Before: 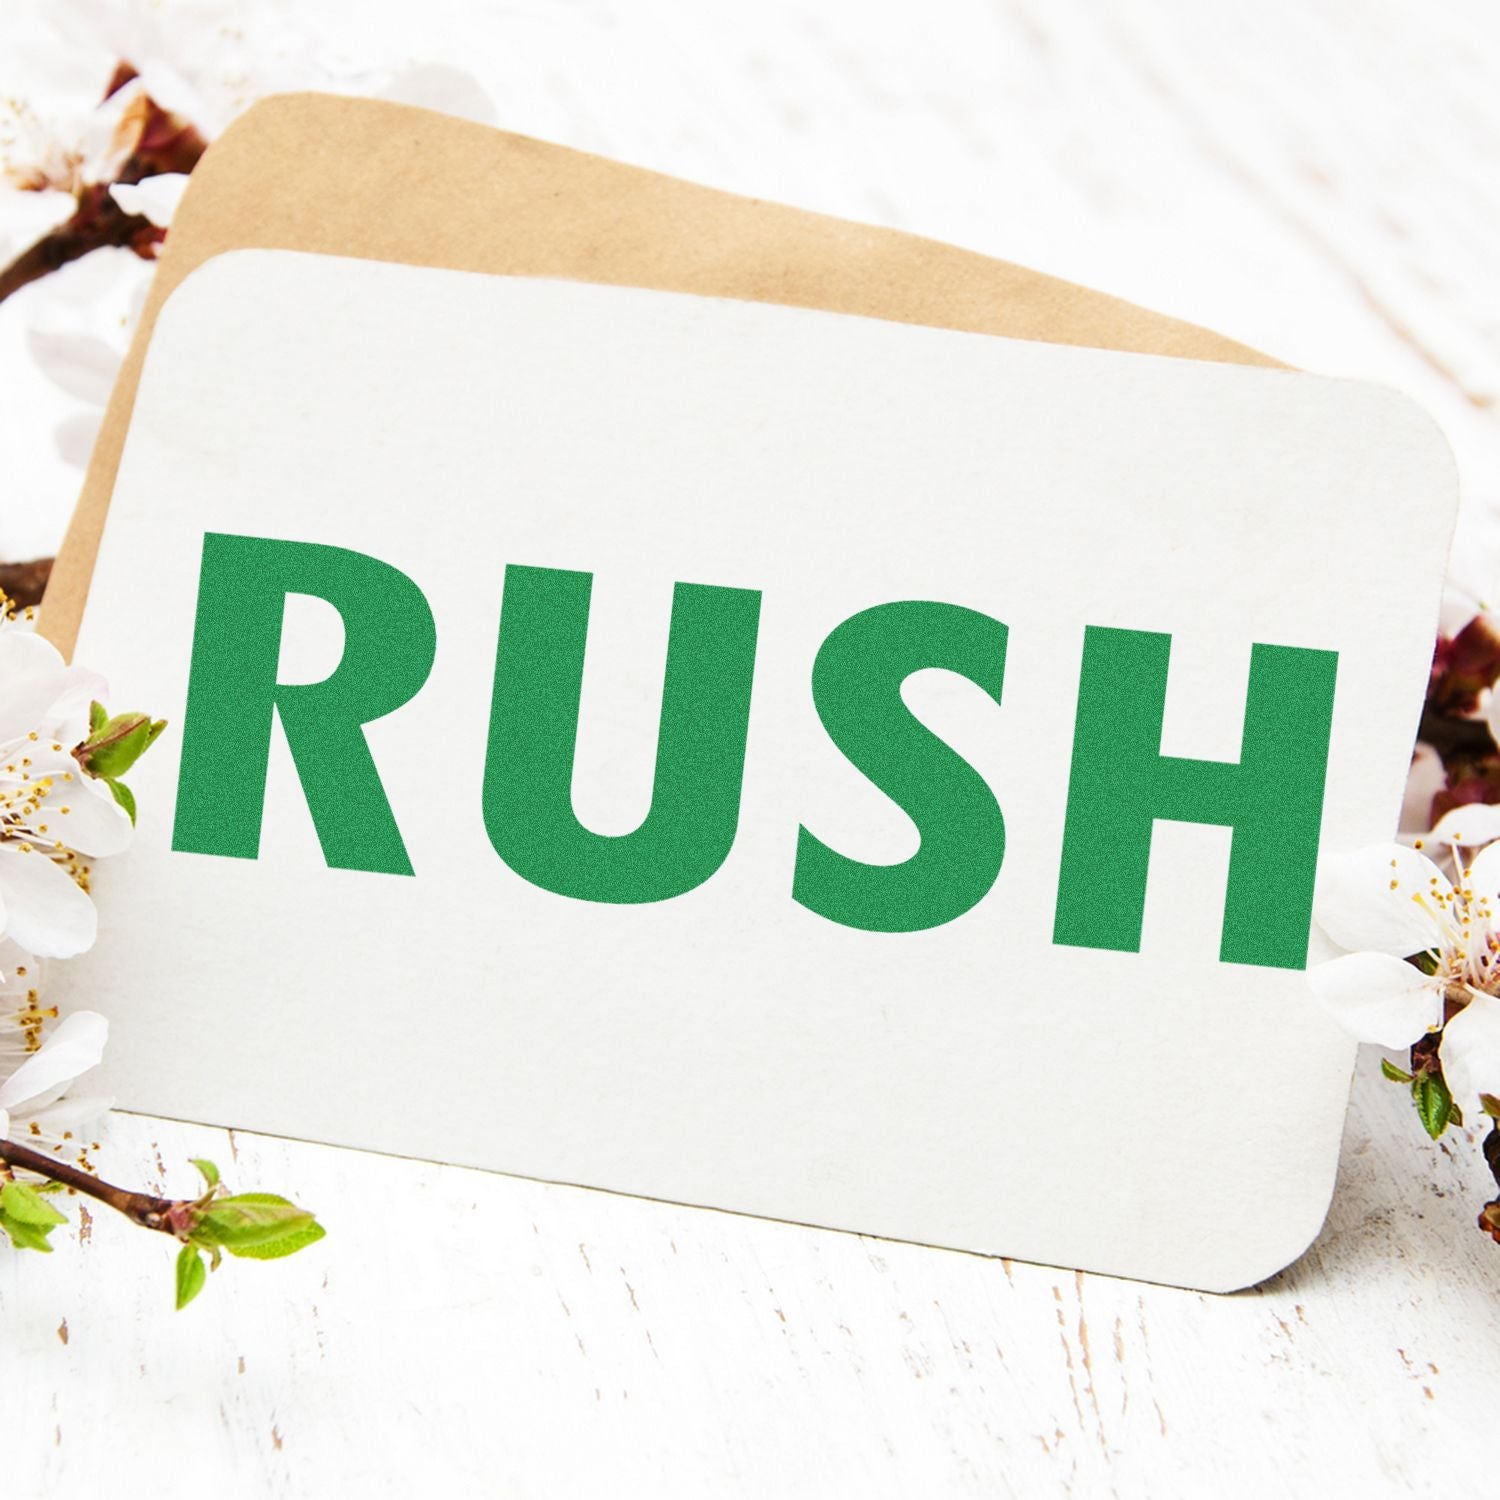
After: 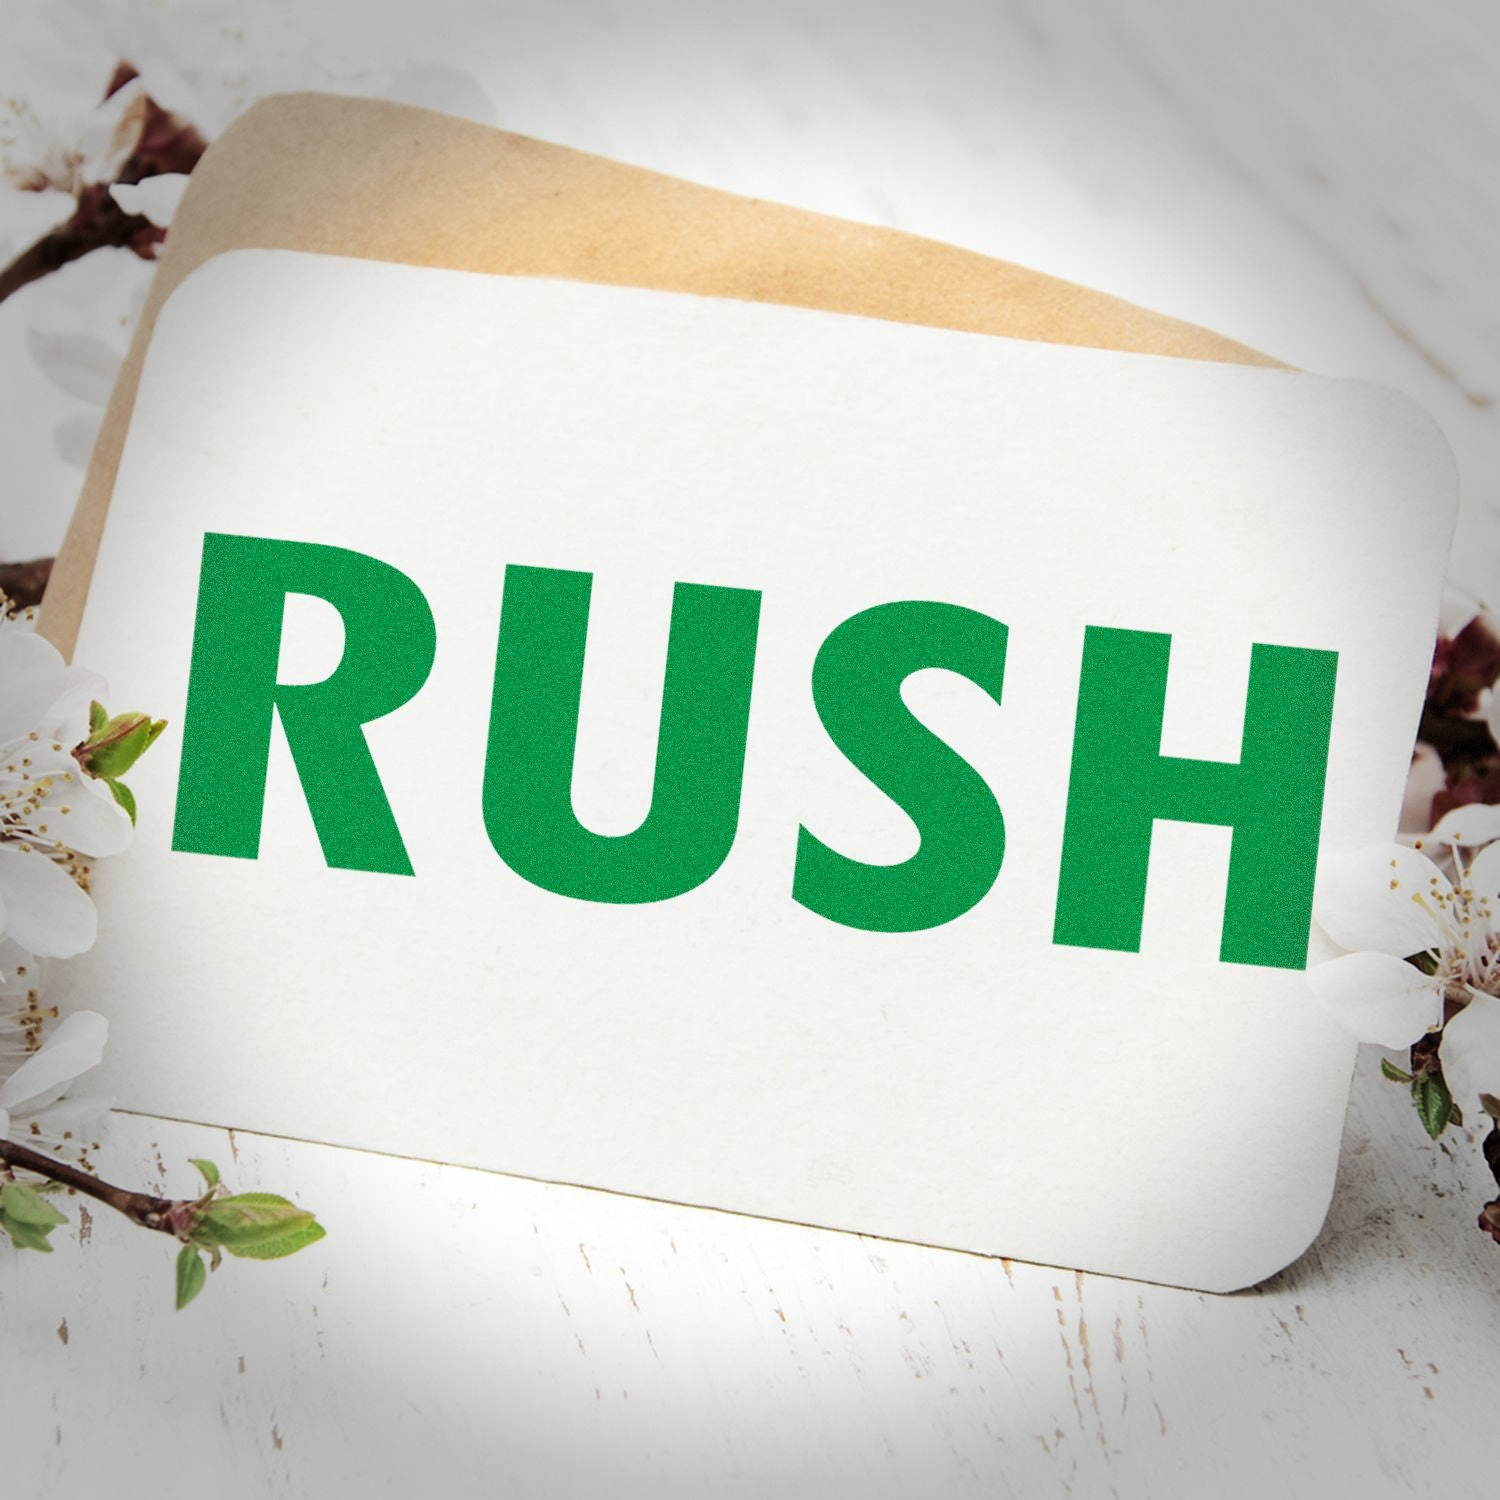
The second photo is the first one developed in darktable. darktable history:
haze removal: compatibility mode true, adaptive false
color correction: highlights b* -0.04, saturation 1.14
vignetting: fall-off start 66.57%, fall-off radius 39.6%, automatic ratio true, width/height ratio 0.675, dithering 8-bit output, unbound false
